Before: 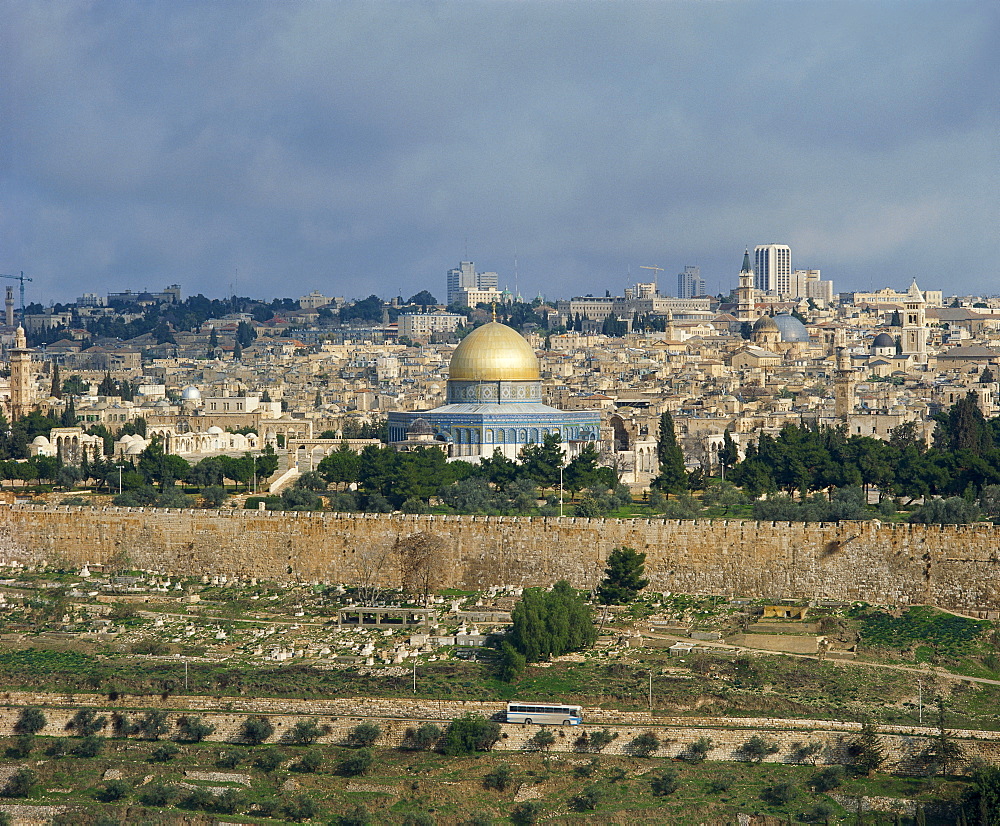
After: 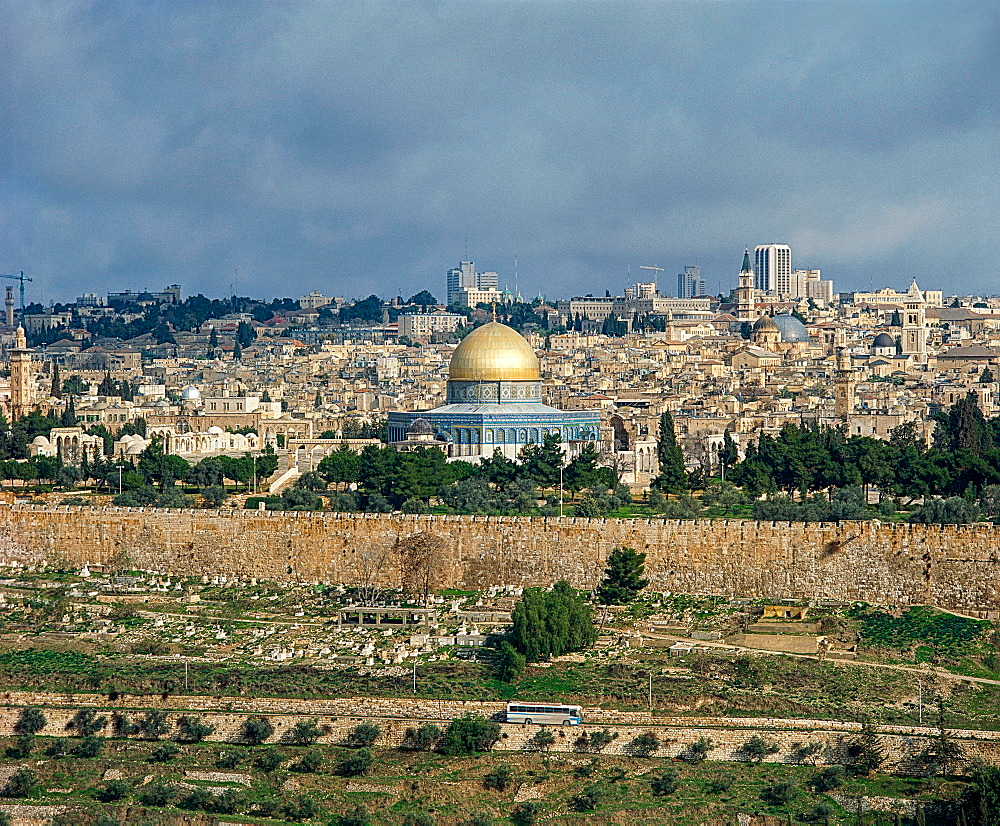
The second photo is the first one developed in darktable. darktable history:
local contrast: detail 130%
shadows and highlights: shadows 20.51, highlights -19.97, soften with gaussian
sharpen: on, module defaults
